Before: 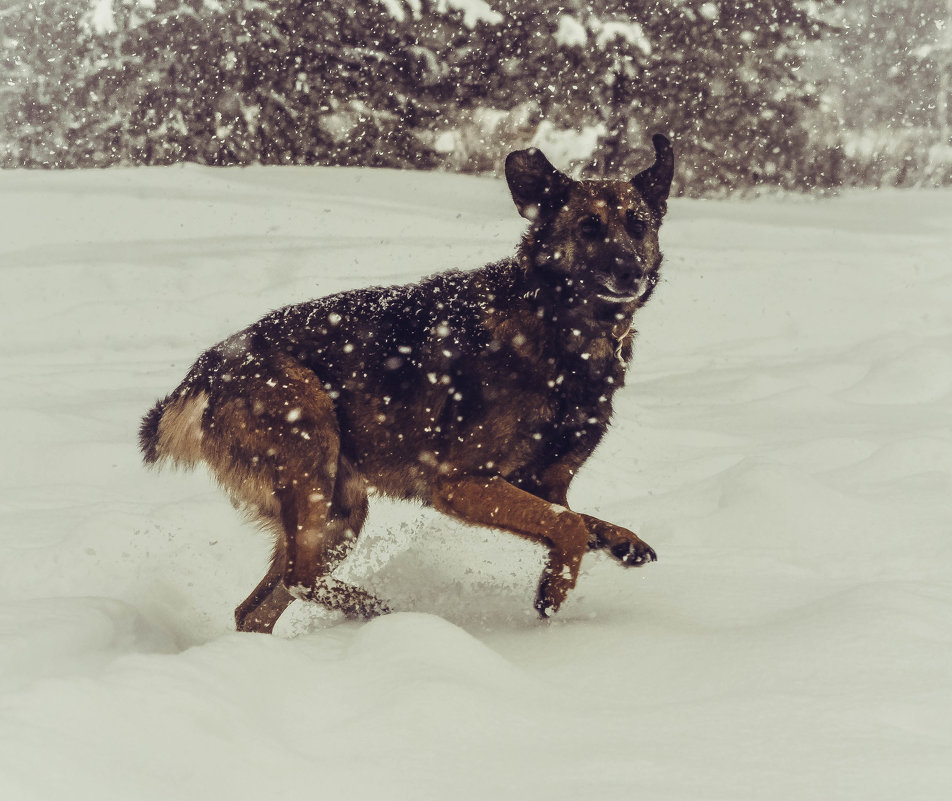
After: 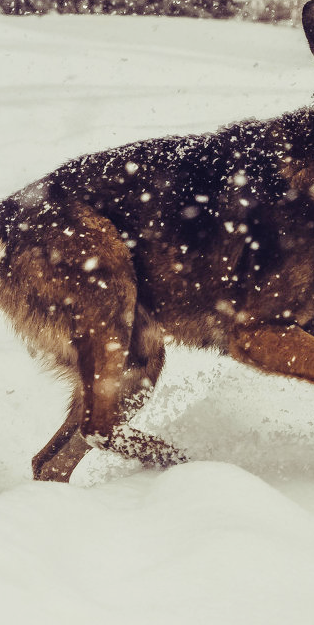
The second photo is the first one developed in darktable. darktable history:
levels: mode automatic, levels [0, 0.374, 0.749]
crop and rotate: left 21.337%, top 18.932%, right 45.607%, bottom 3.007%
tone curve: curves: ch0 [(0, 0.01) (0.052, 0.045) (0.136, 0.133) (0.29, 0.332) (0.453, 0.531) (0.676, 0.751) (0.89, 0.919) (1, 1)]; ch1 [(0, 0) (0.094, 0.081) (0.285, 0.299) (0.385, 0.403) (0.447, 0.429) (0.495, 0.496) (0.544, 0.552) (0.589, 0.612) (0.722, 0.728) (1, 1)]; ch2 [(0, 0) (0.257, 0.217) (0.43, 0.421) (0.498, 0.507) (0.531, 0.544) (0.56, 0.579) (0.625, 0.642) (1, 1)], preserve colors none
